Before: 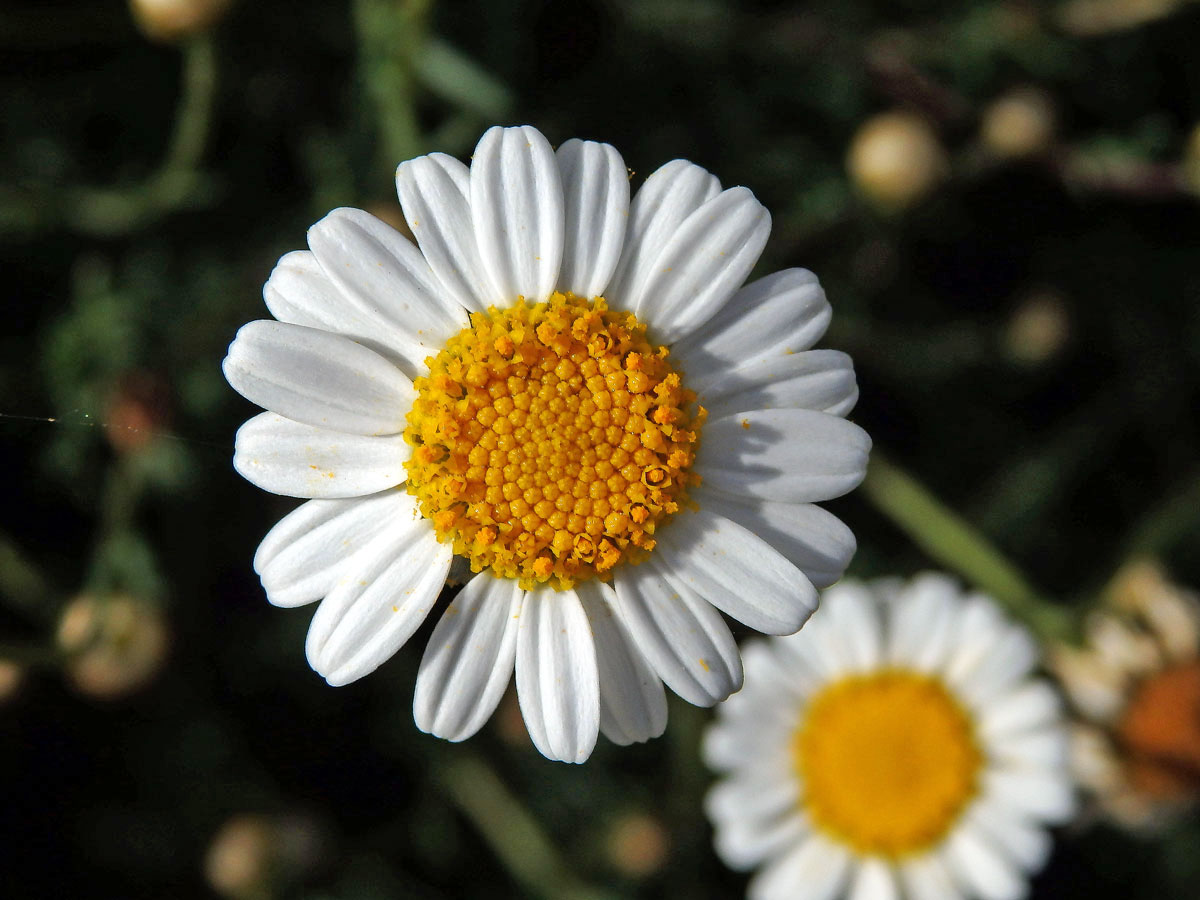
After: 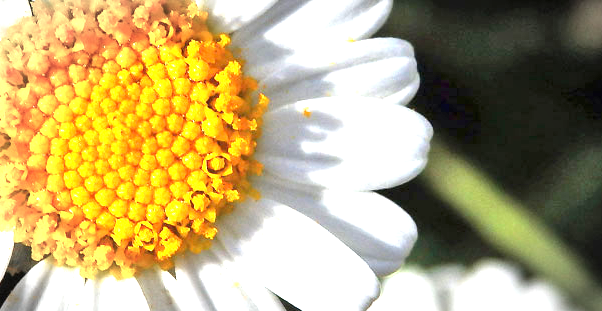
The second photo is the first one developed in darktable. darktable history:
crop: left 36.607%, top 34.735%, right 13.146%, bottom 30.611%
vignetting: automatic ratio true
exposure: black level correction 0, exposure 1.9 EV, compensate highlight preservation false
